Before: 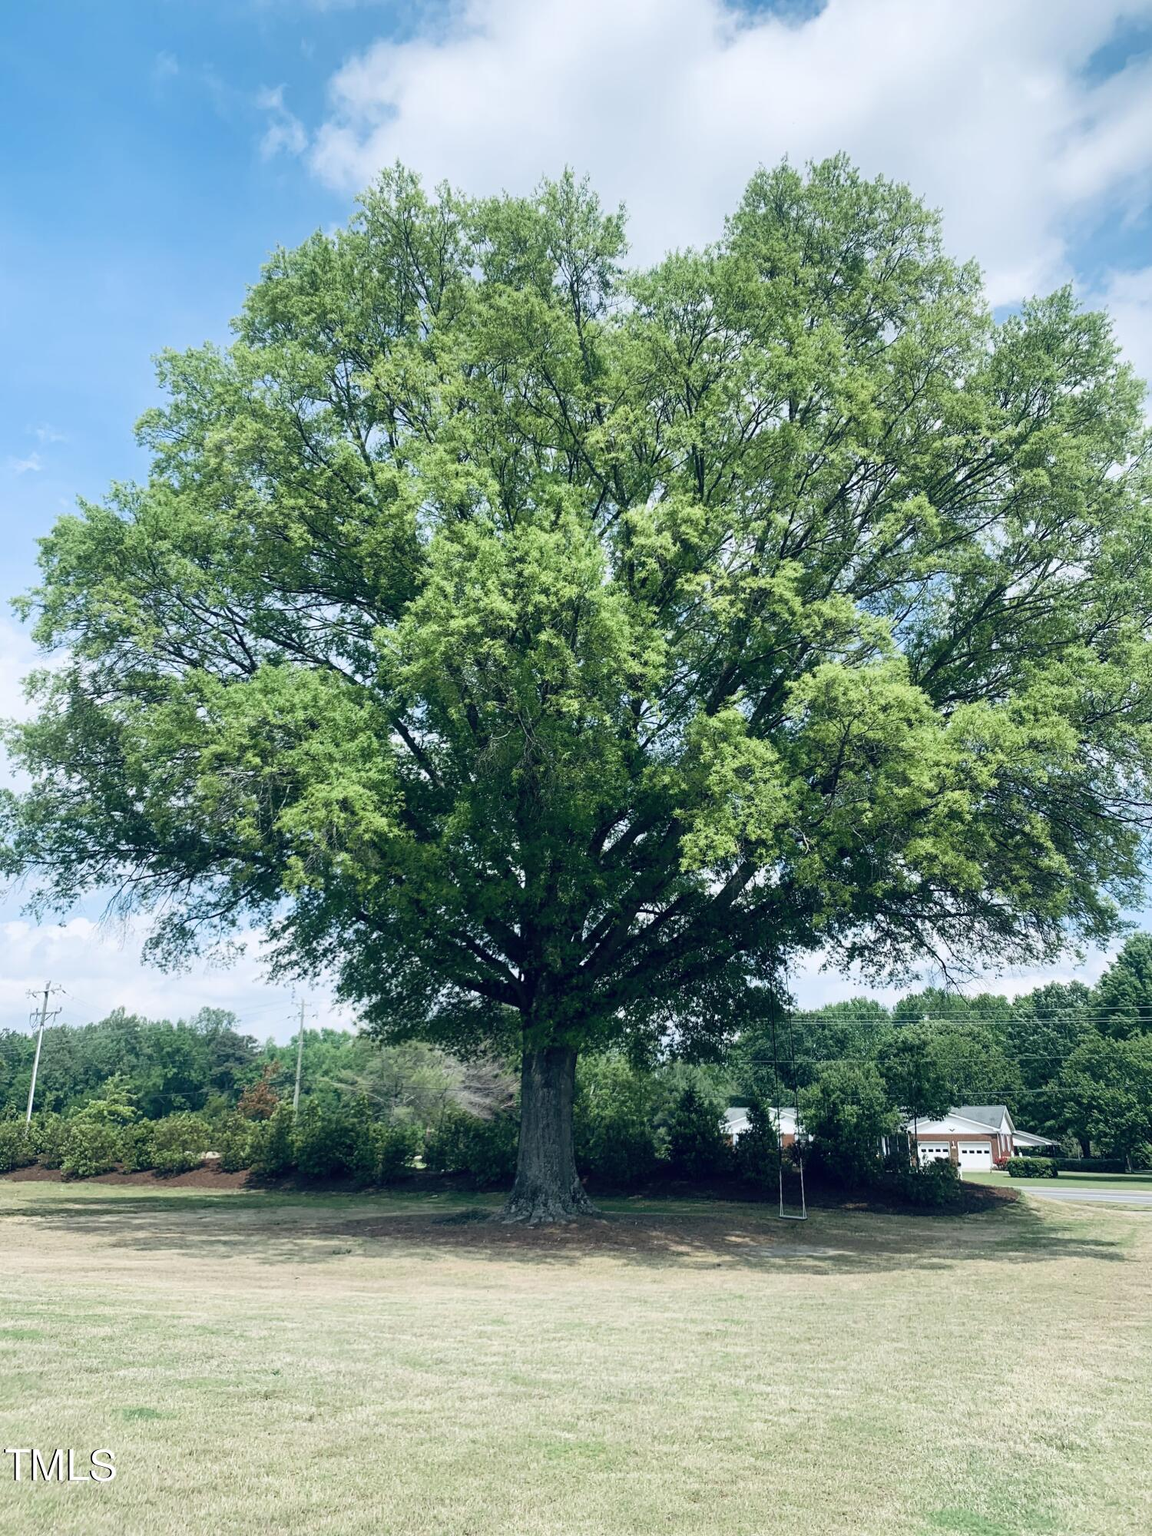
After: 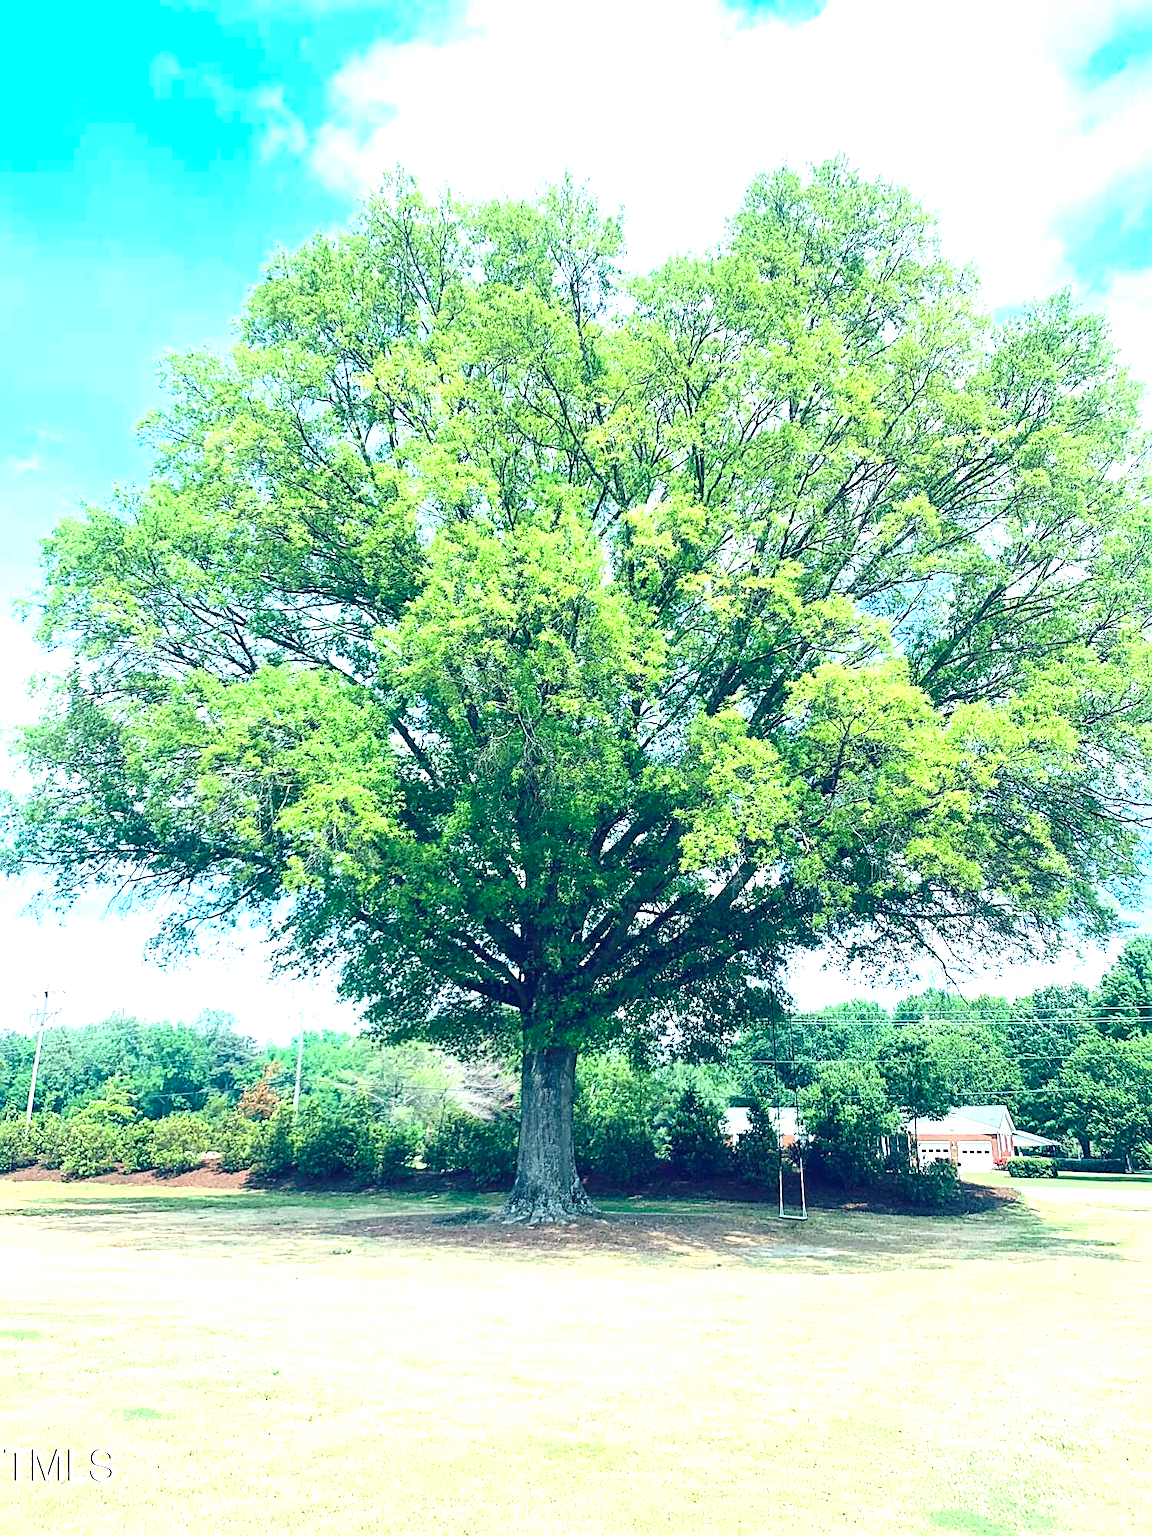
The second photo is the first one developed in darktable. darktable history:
contrast brightness saturation: contrast 0.205, brightness 0.166, saturation 0.215
exposure: black level correction 0, exposure 1.486 EV, compensate exposure bias true, compensate highlight preservation false
sharpen: amount 0.545
